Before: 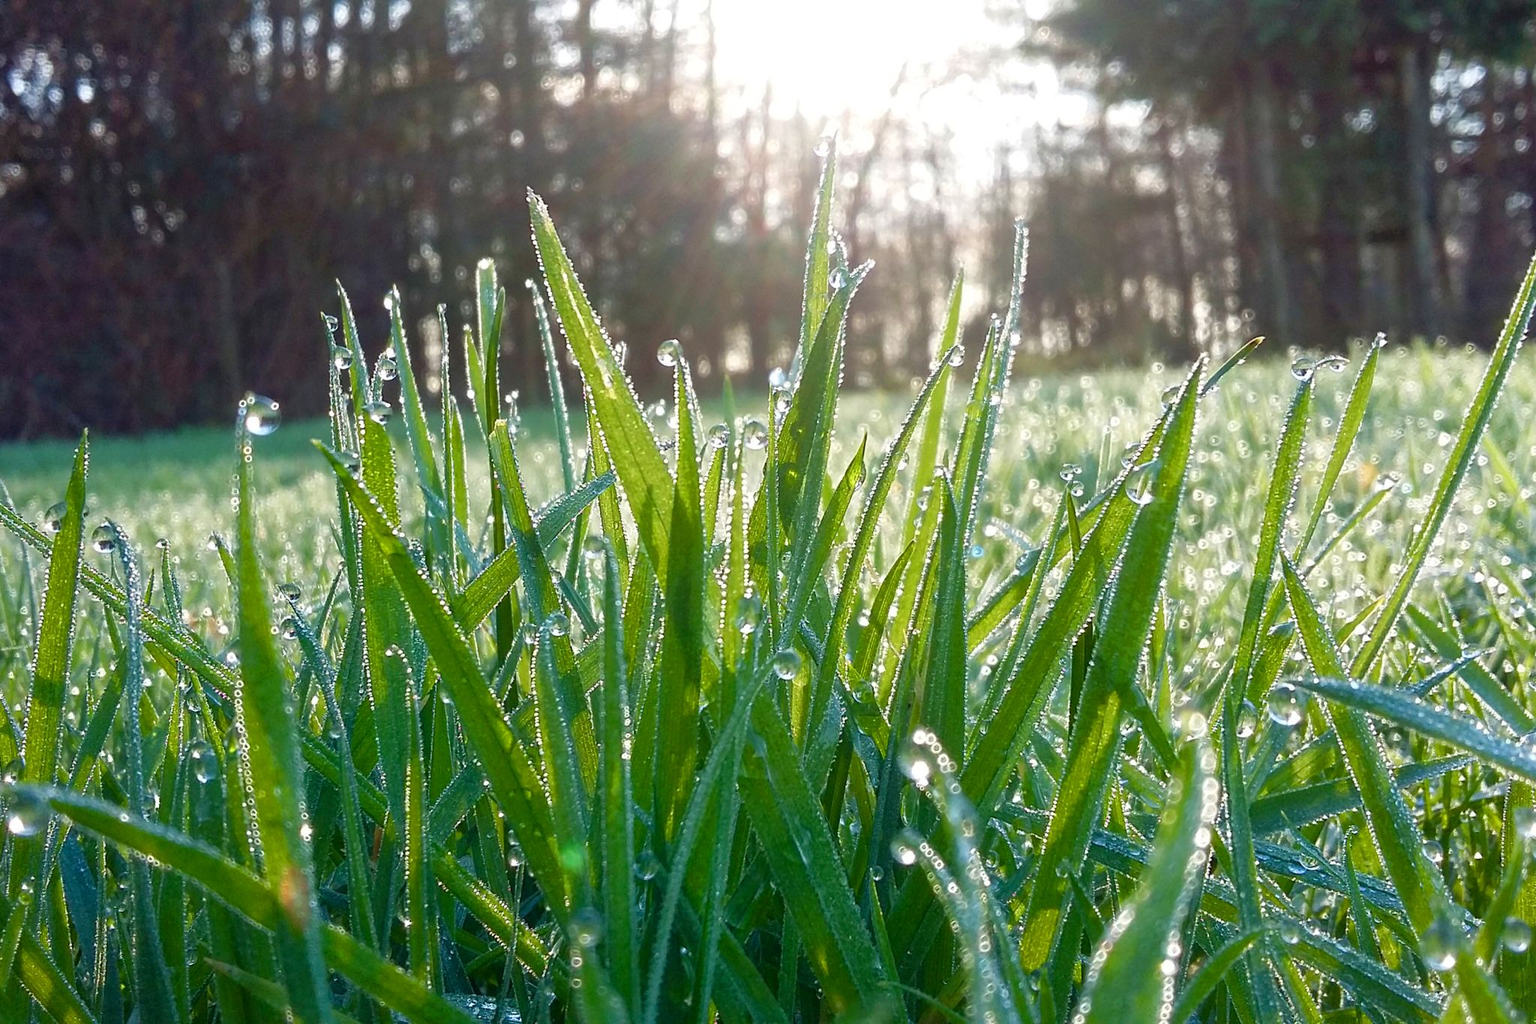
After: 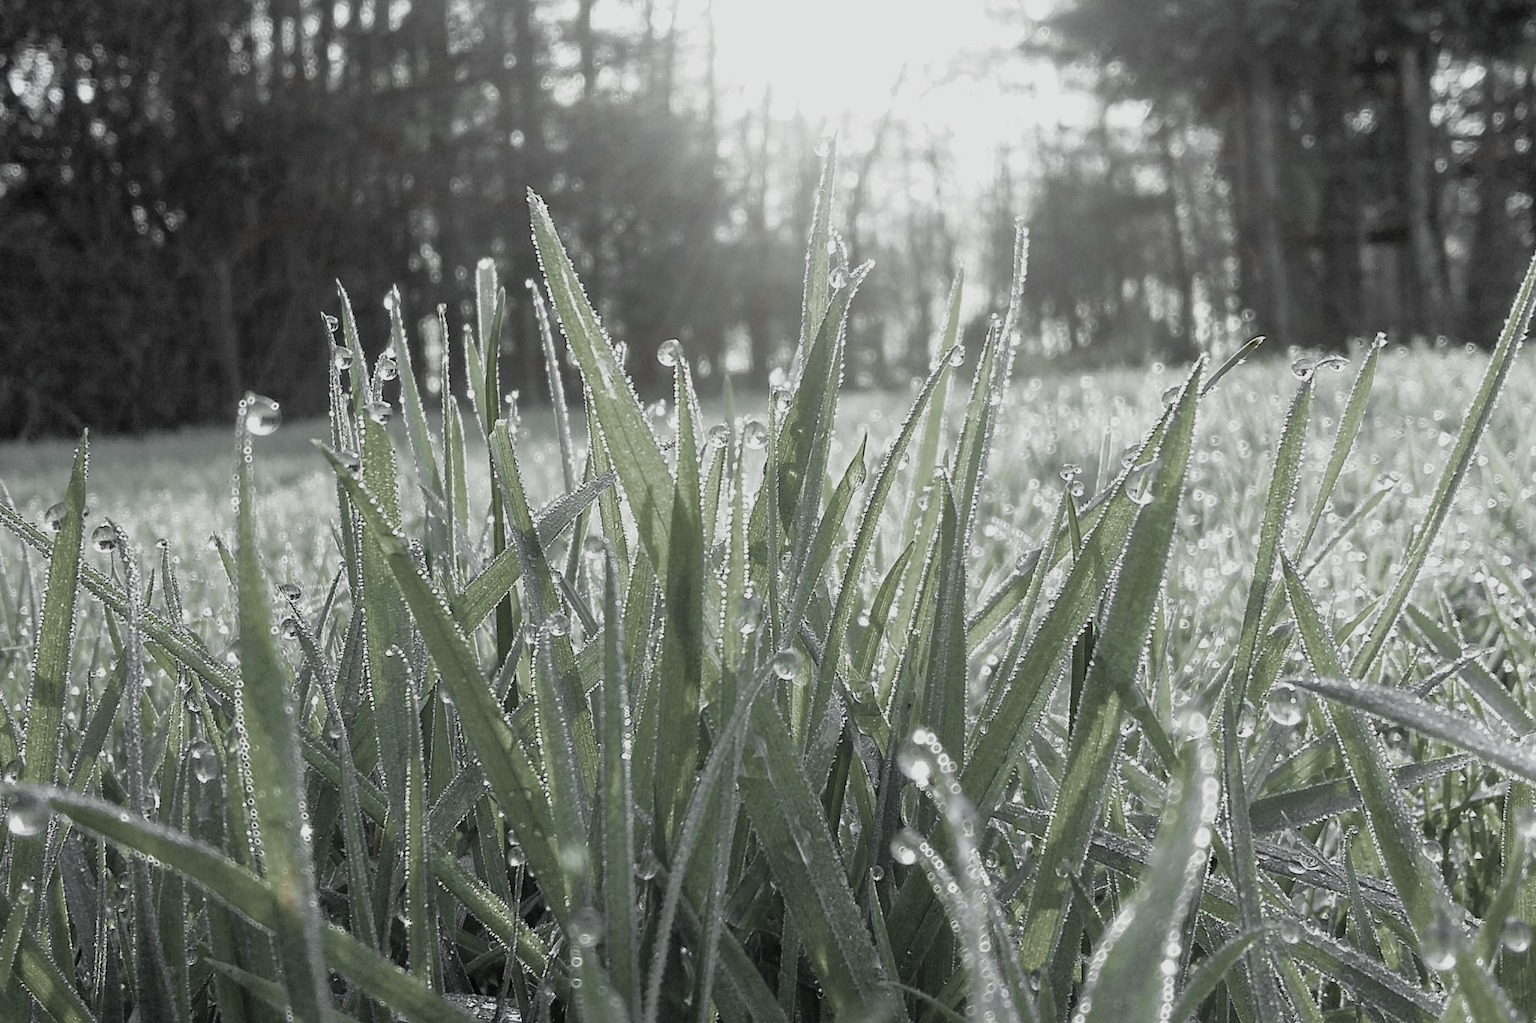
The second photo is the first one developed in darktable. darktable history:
color balance: mode lift, gamma, gain (sRGB), lift [0.997, 0.979, 1.021, 1.011], gamma [1, 1.084, 0.916, 0.998], gain [1, 0.87, 1.13, 1.101], contrast 4.55%, contrast fulcrum 38.24%, output saturation 104.09%
white balance: red 1.045, blue 0.932
filmic rgb: middle gray luminance 18.42%, black relative exposure -11.25 EV, white relative exposure 3.75 EV, threshold 6 EV, target black luminance 0%, hardness 5.87, latitude 57.4%, contrast 0.963, shadows ↔ highlights balance 49.98%, add noise in highlights 0, preserve chrominance luminance Y, color science v3 (2019), use custom middle-gray values true, iterations of high-quality reconstruction 0, contrast in highlights soft, enable highlight reconstruction true
color zones: curves: ch0 [(0, 0.613) (0.01, 0.613) (0.245, 0.448) (0.498, 0.529) (0.642, 0.665) (0.879, 0.777) (0.99, 0.613)]; ch1 [(0, 0.035) (0.121, 0.189) (0.259, 0.197) (0.415, 0.061) (0.589, 0.022) (0.732, 0.022) (0.857, 0.026) (0.991, 0.053)]
